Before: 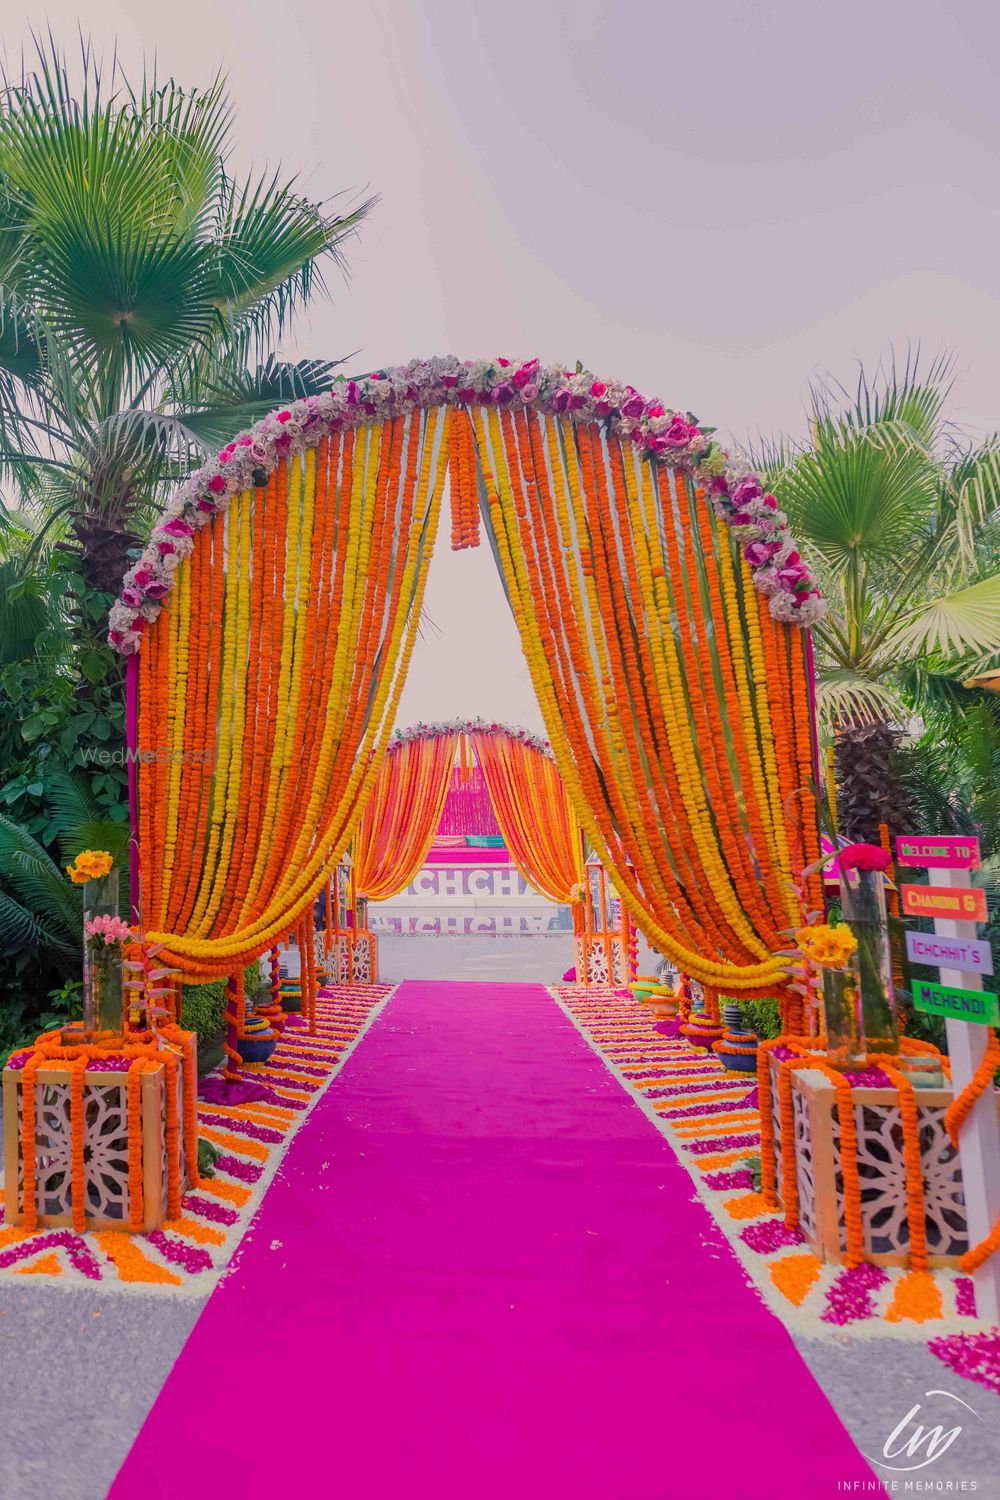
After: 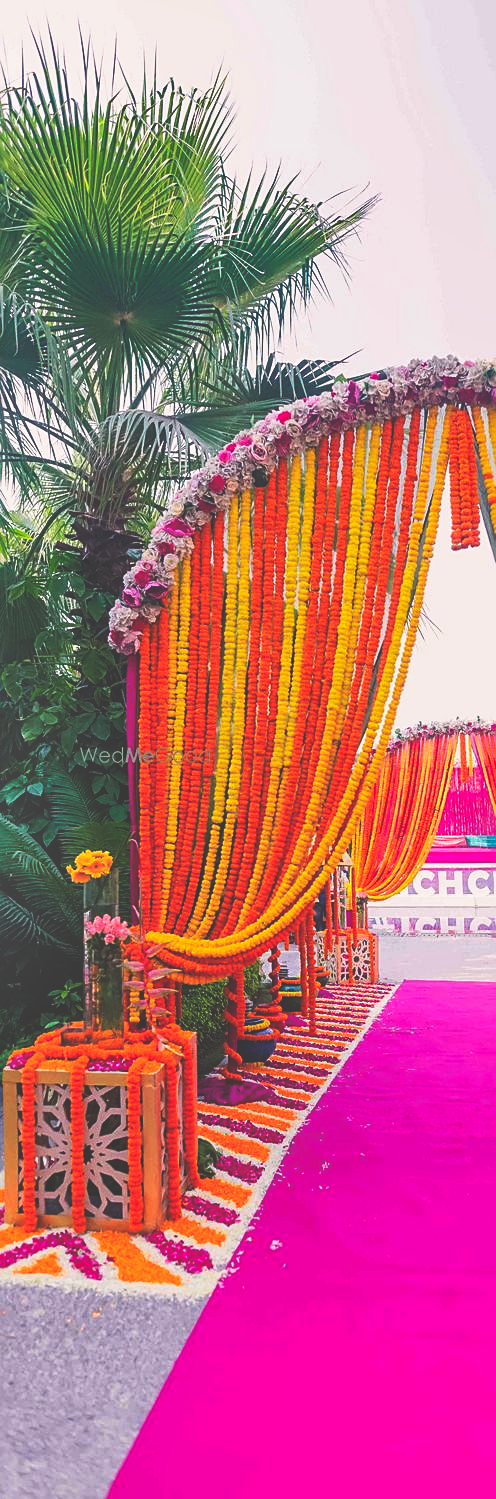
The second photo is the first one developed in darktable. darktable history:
base curve: curves: ch0 [(0, 0.036) (0.007, 0.037) (0.604, 0.887) (1, 1)], preserve colors none
sharpen: on, module defaults
crop and rotate: left 0.034%, right 50.288%
shadows and highlights: shadows 75.26, highlights -24.03, soften with gaussian
